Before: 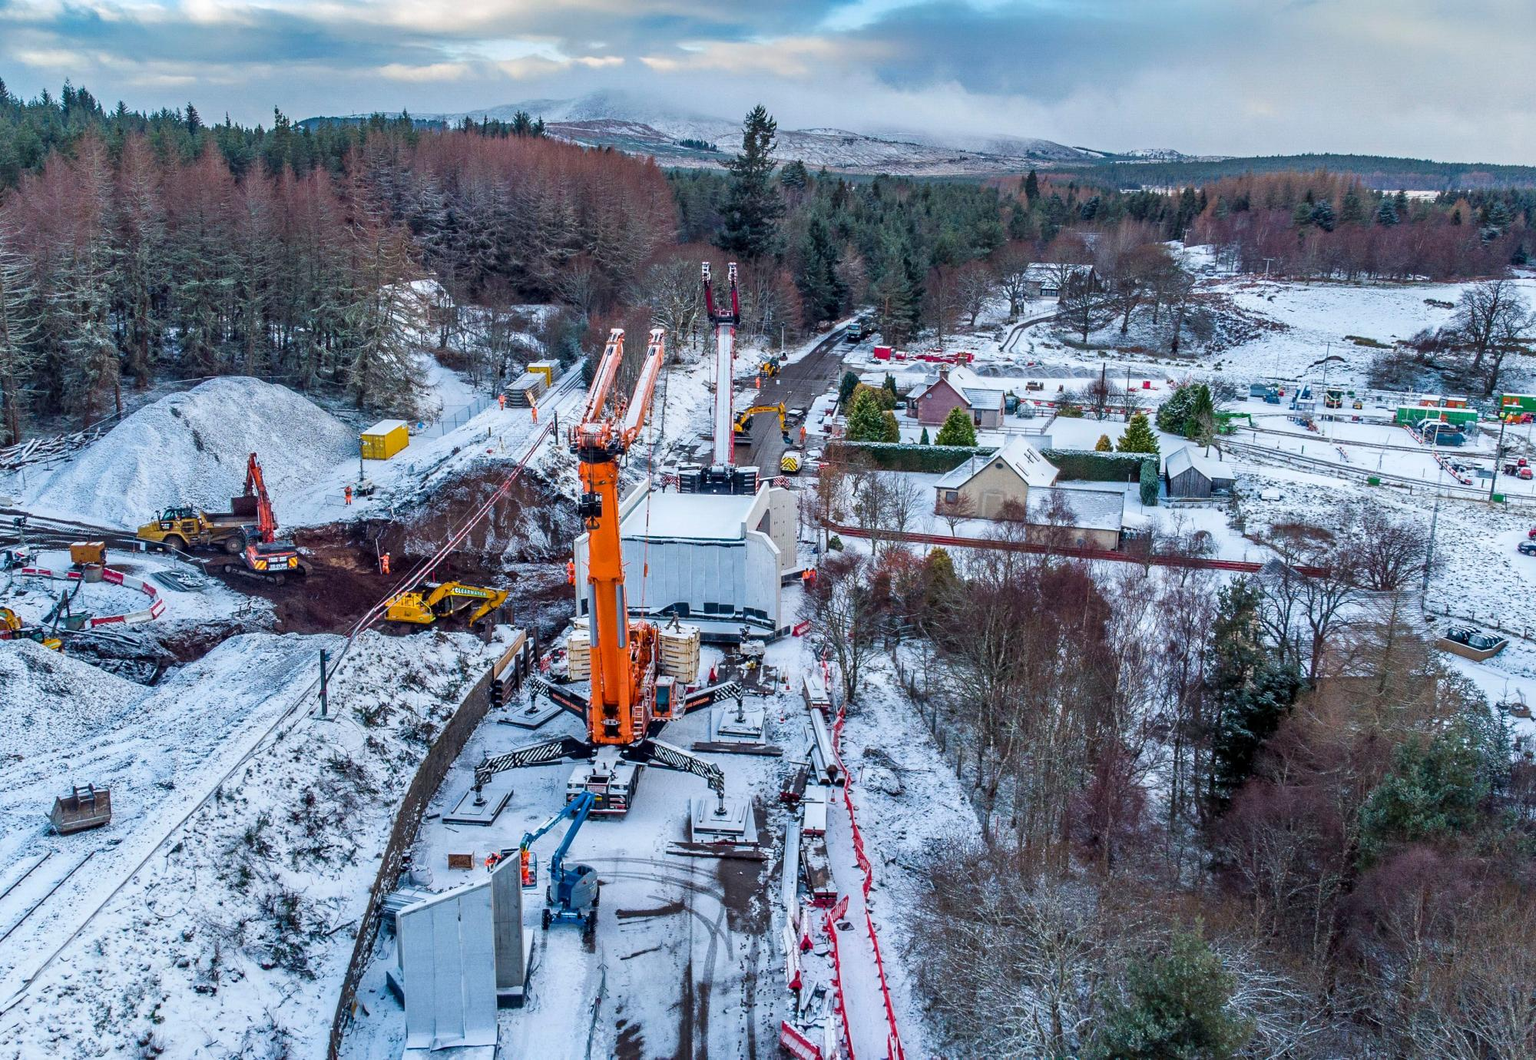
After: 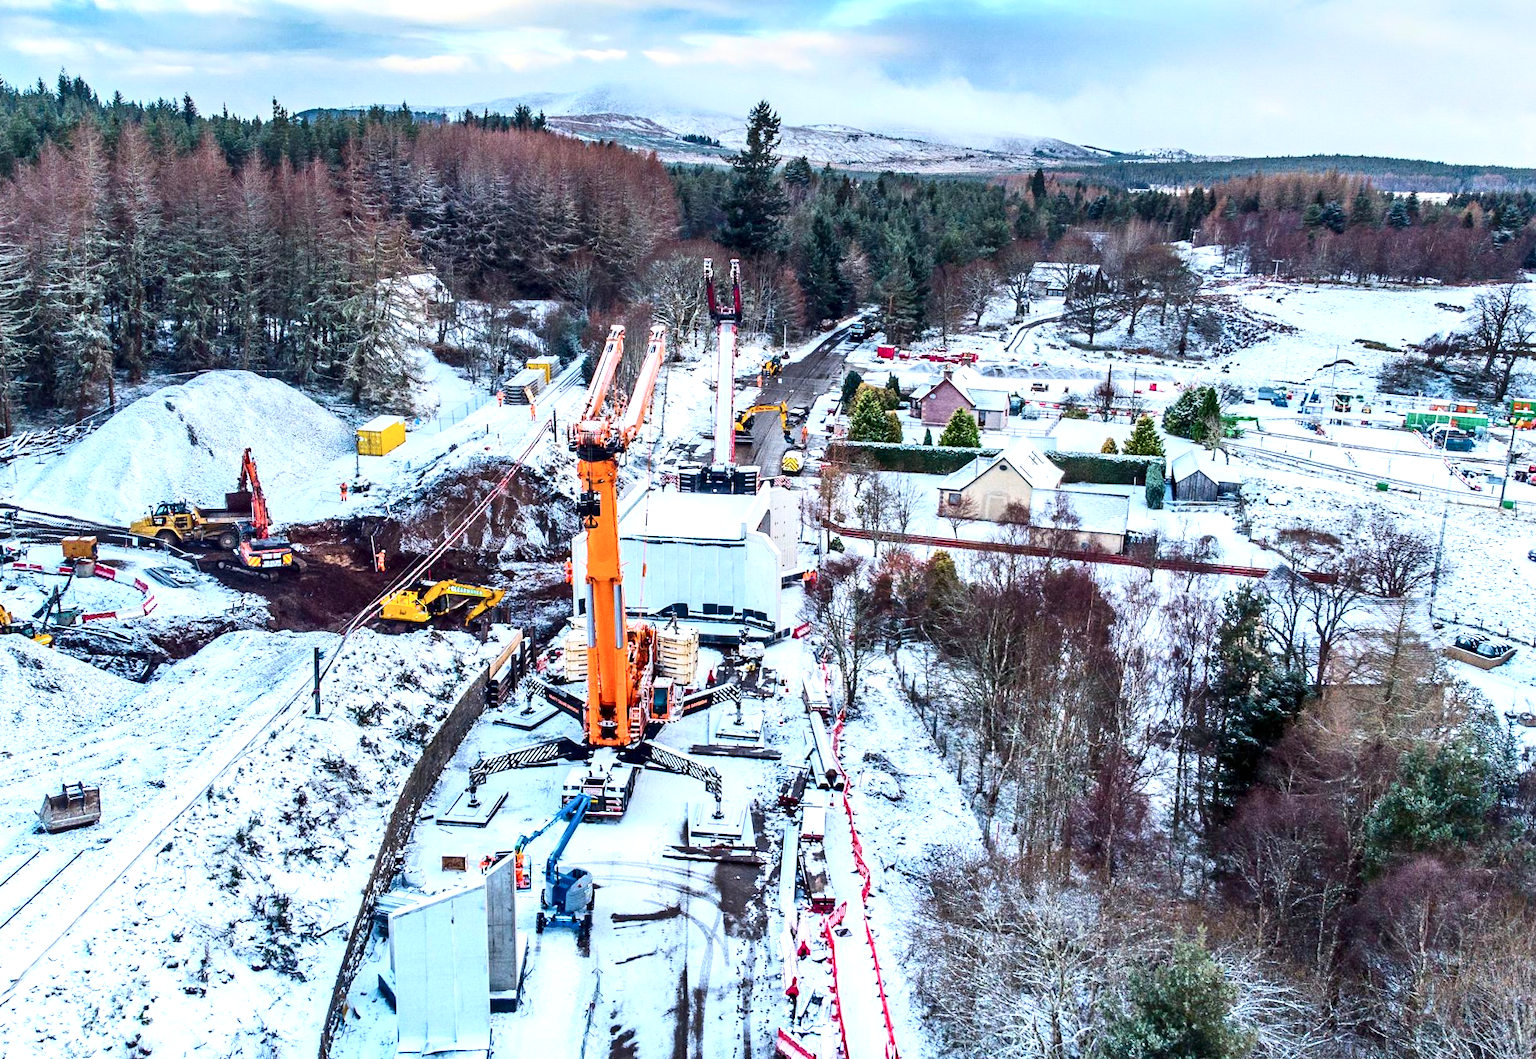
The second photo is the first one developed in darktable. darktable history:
graduated density: on, module defaults
exposure: black level correction 0, exposure 1.1 EV, compensate highlight preservation false
contrast brightness saturation: contrast 0.28
crop and rotate: angle -0.5°
